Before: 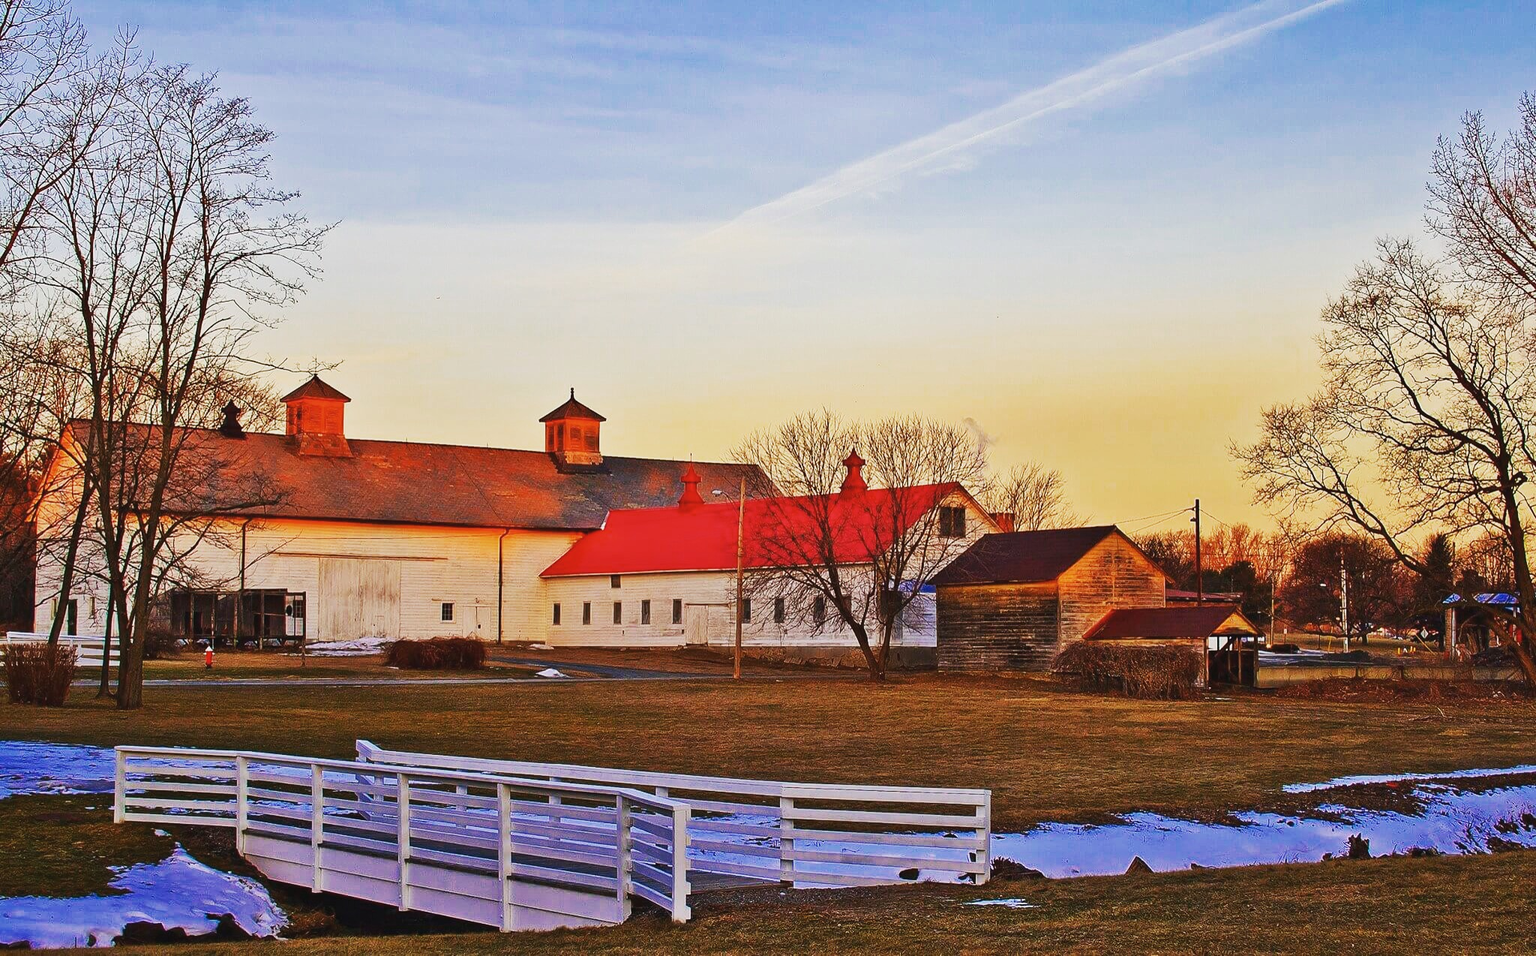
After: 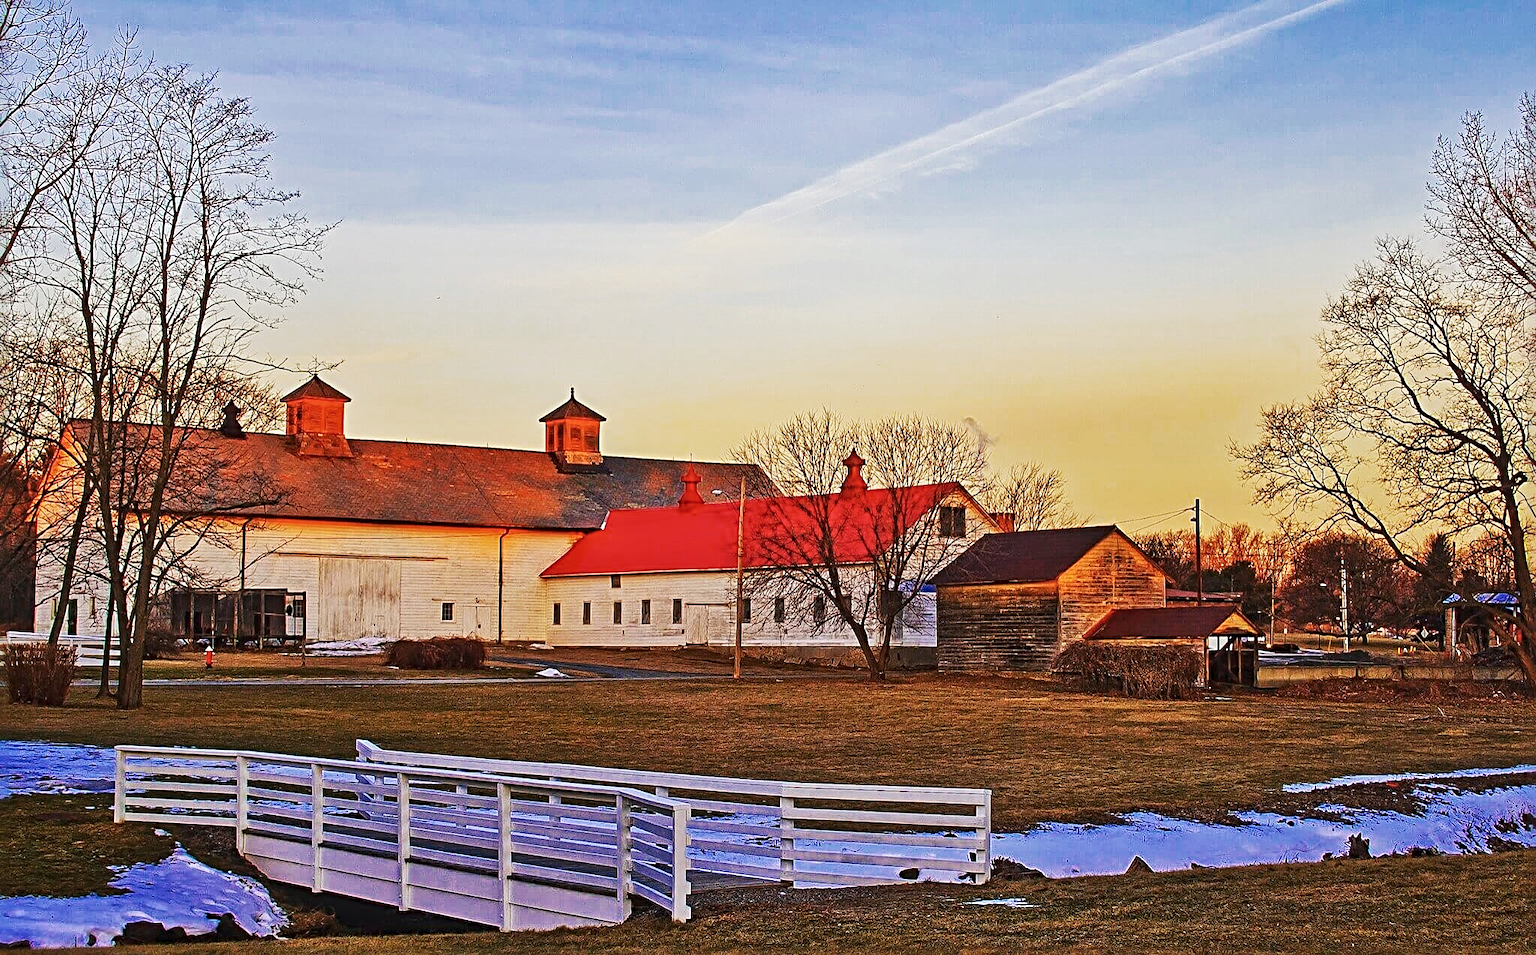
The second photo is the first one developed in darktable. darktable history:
local contrast: on, module defaults
sharpen: radius 4.883
